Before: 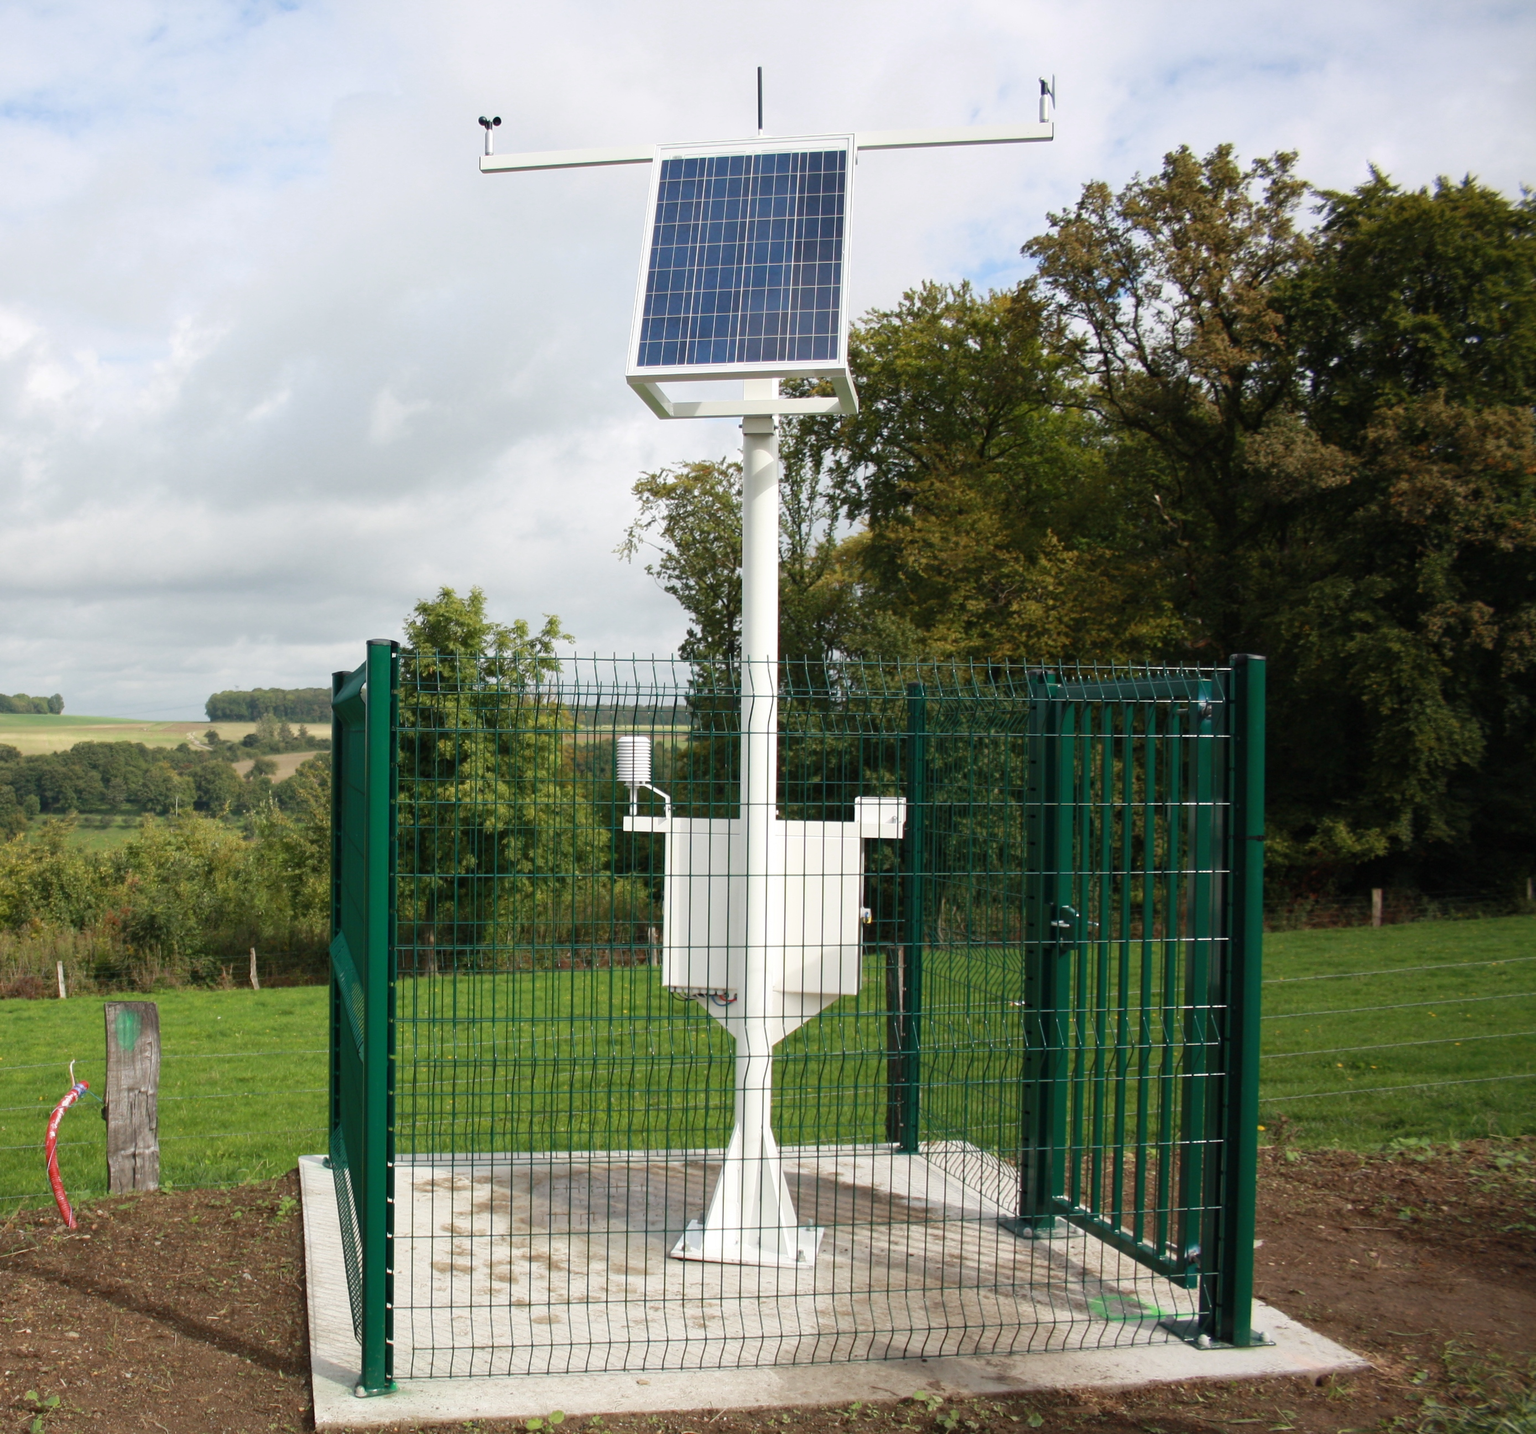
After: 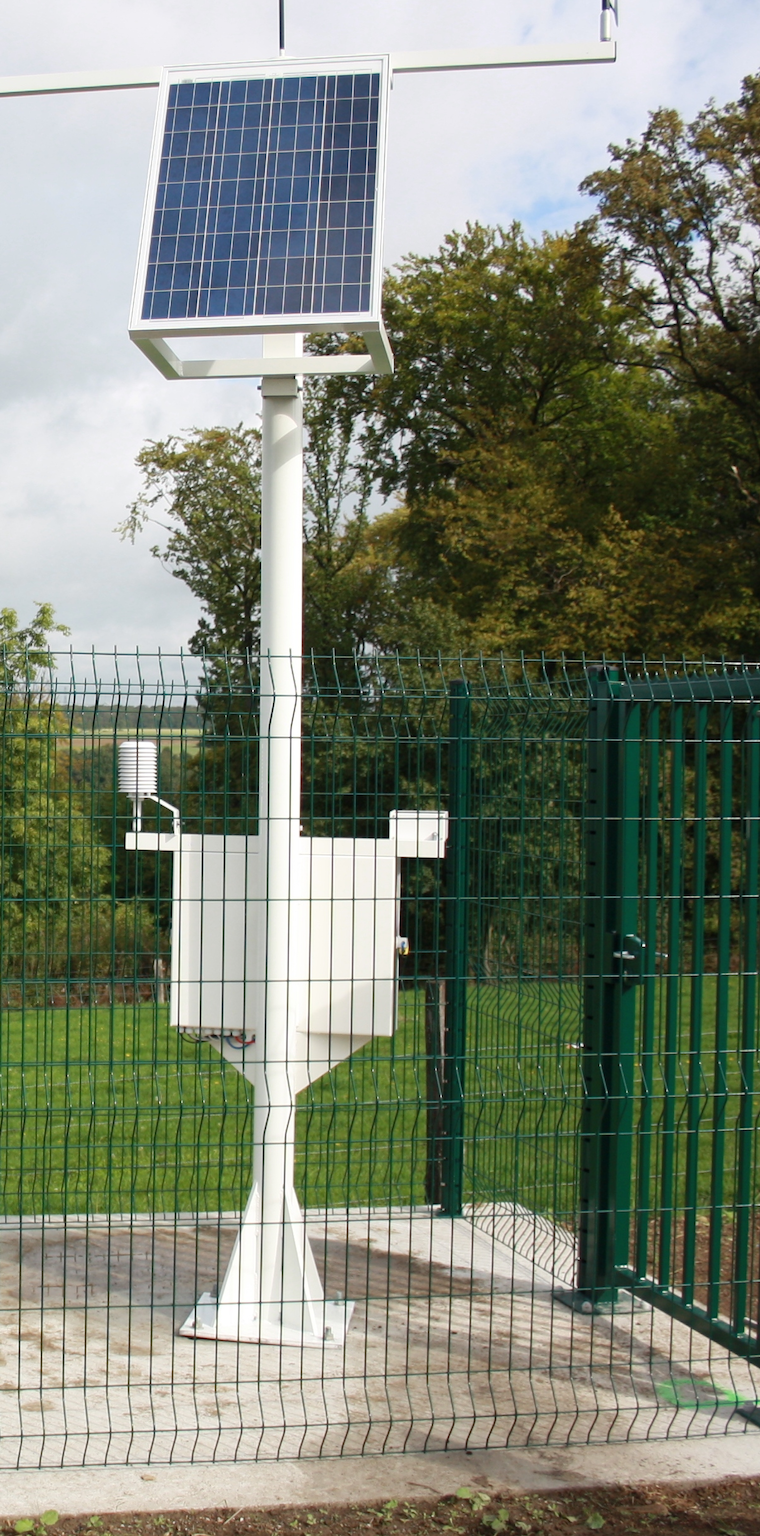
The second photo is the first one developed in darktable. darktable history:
tone equalizer: -8 EV 0.06 EV, smoothing diameter 25%, edges refinement/feathering 10, preserve details guided filter
crop: left 33.452%, top 6.025%, right 23.155%
